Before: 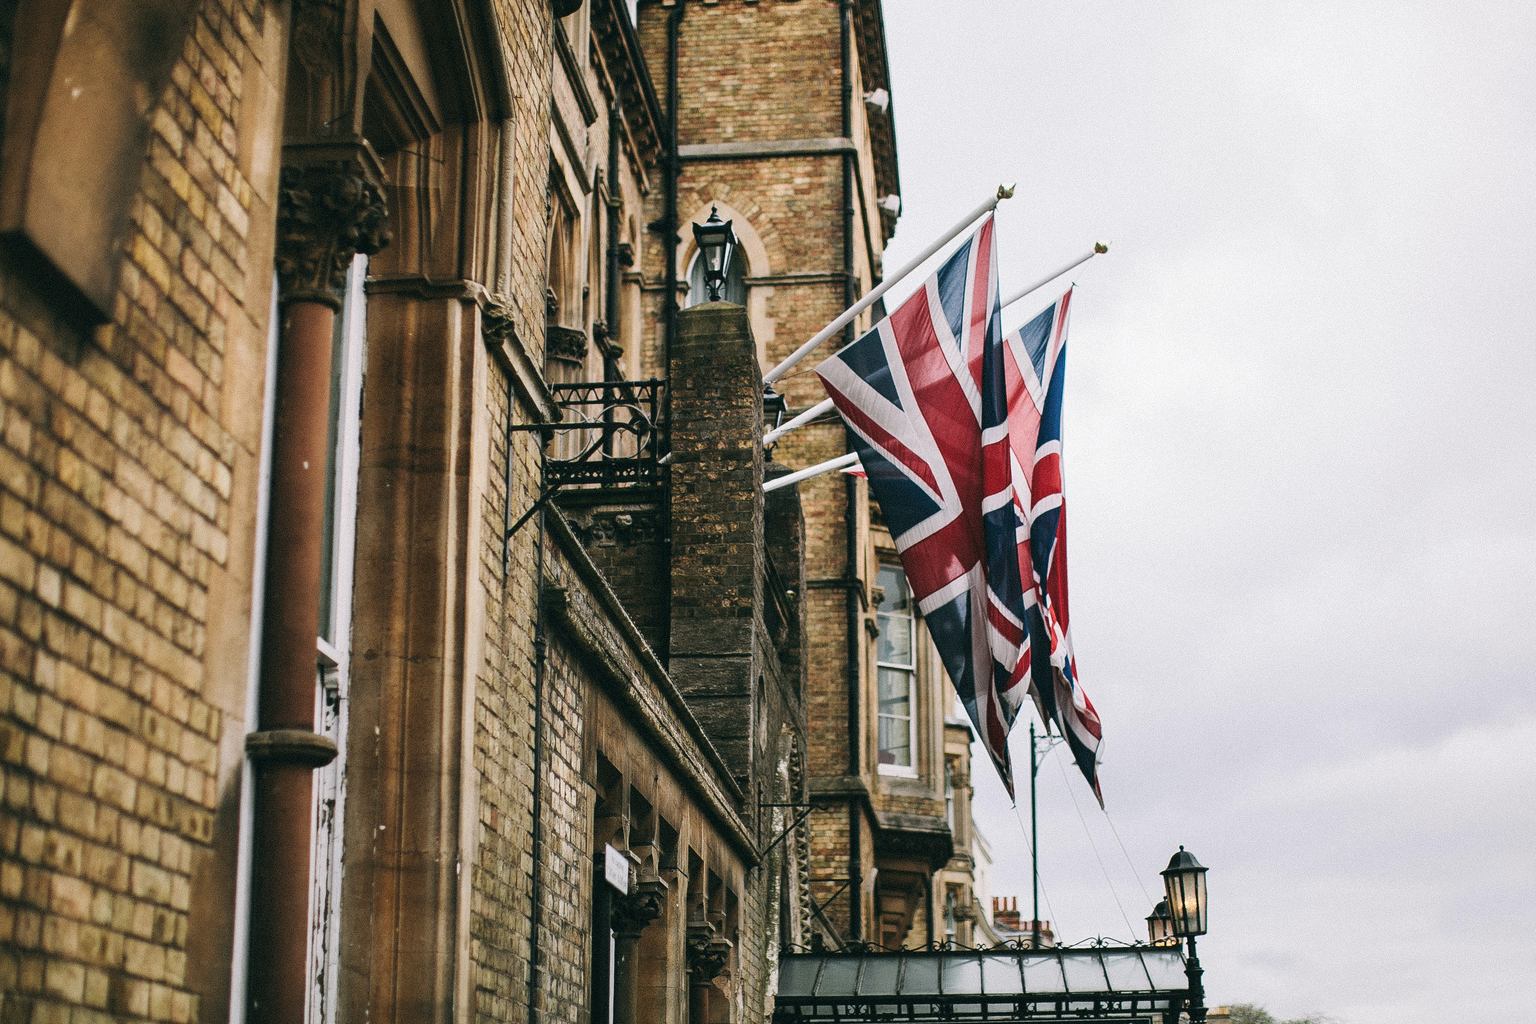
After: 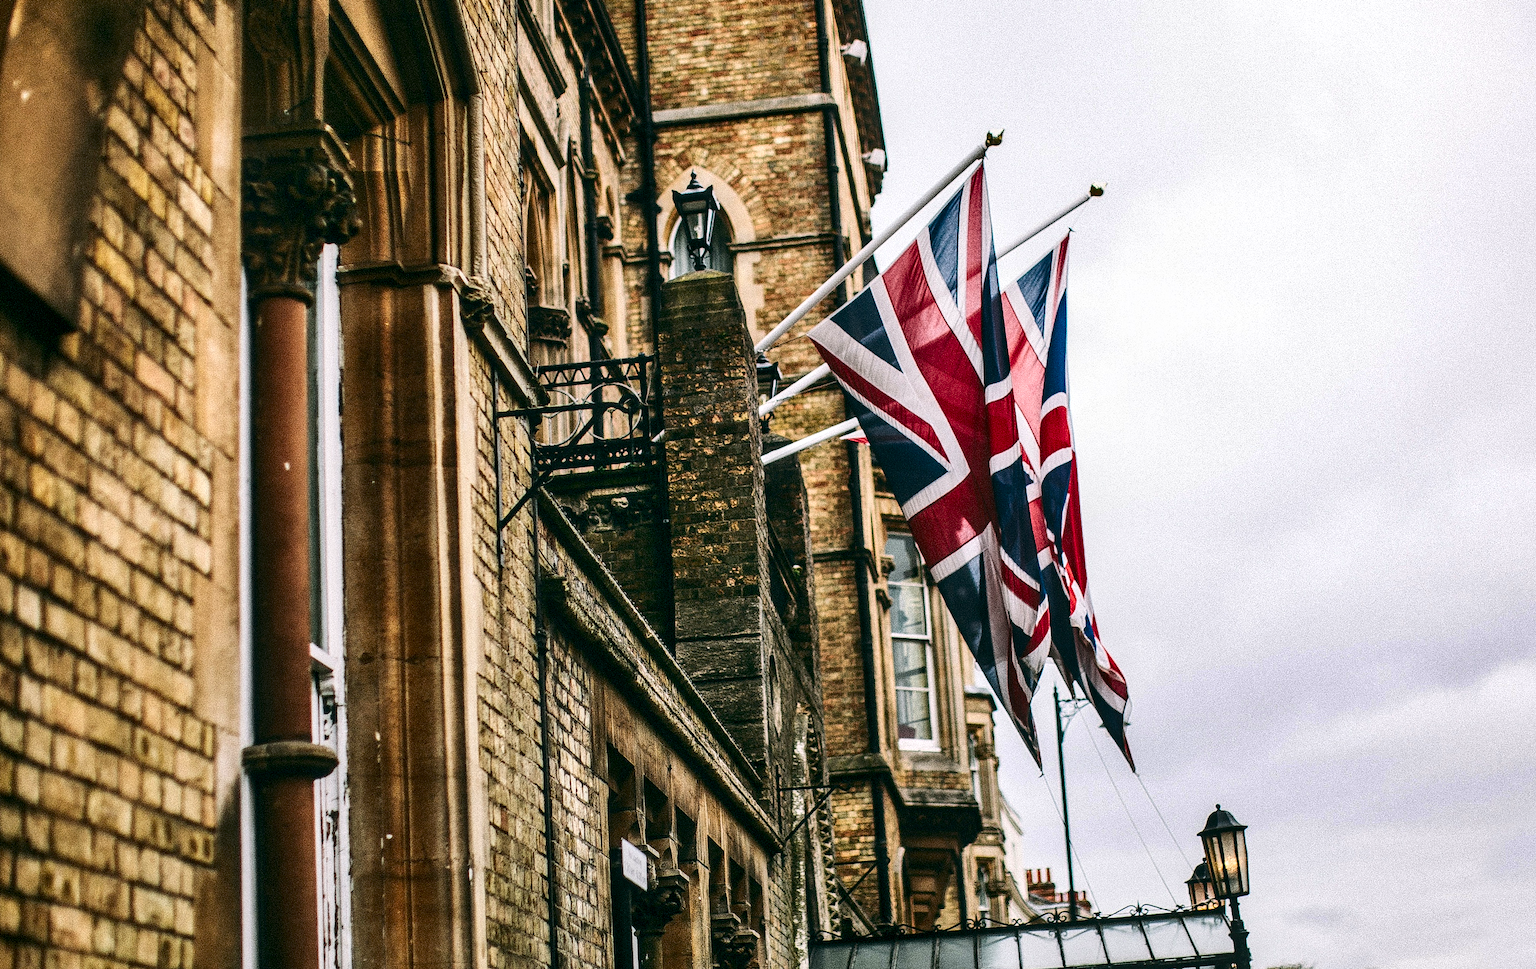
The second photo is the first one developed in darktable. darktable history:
shadows and highlights: soften with gaussian
local contrast: detail 130%
rotate and perspective: rotation -3.52°, crop left 0.036, crop right 0.964, crop top 0.081, crop bottom 0.919
contrast brightness saturation: contrast 0.21, brightness -0.11, saturation 0.21
exposure: exposure 0.2 EV, compensate highlight preservation false
